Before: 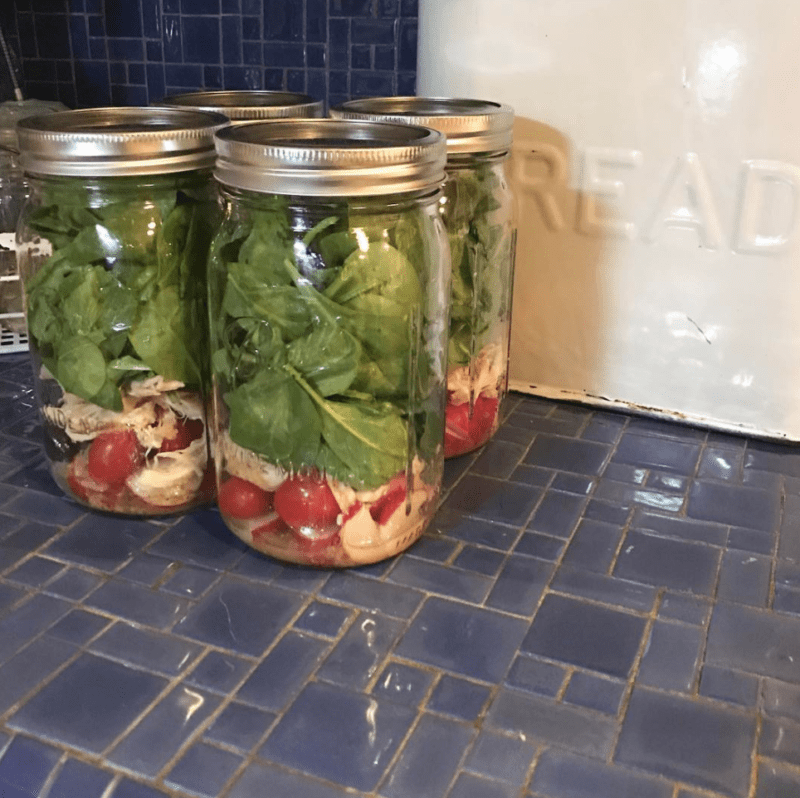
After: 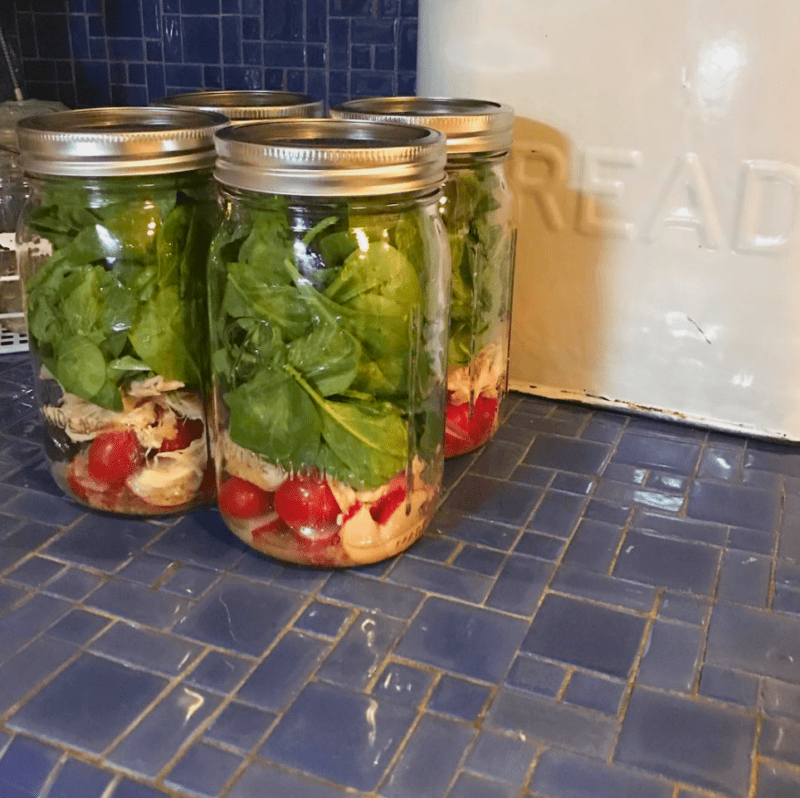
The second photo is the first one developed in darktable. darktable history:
local contrast: mode bilateral grid, contrast 20, coarseness 49, detail 119%, midtone range 0.2
tone equalizer: smoothing diameter 24.78%, edges refinement/feathering 8.17, preserve details guided filter
color balance rgb: perceptual saturation grading › global saturation 30.952%, contrast -9.489%
